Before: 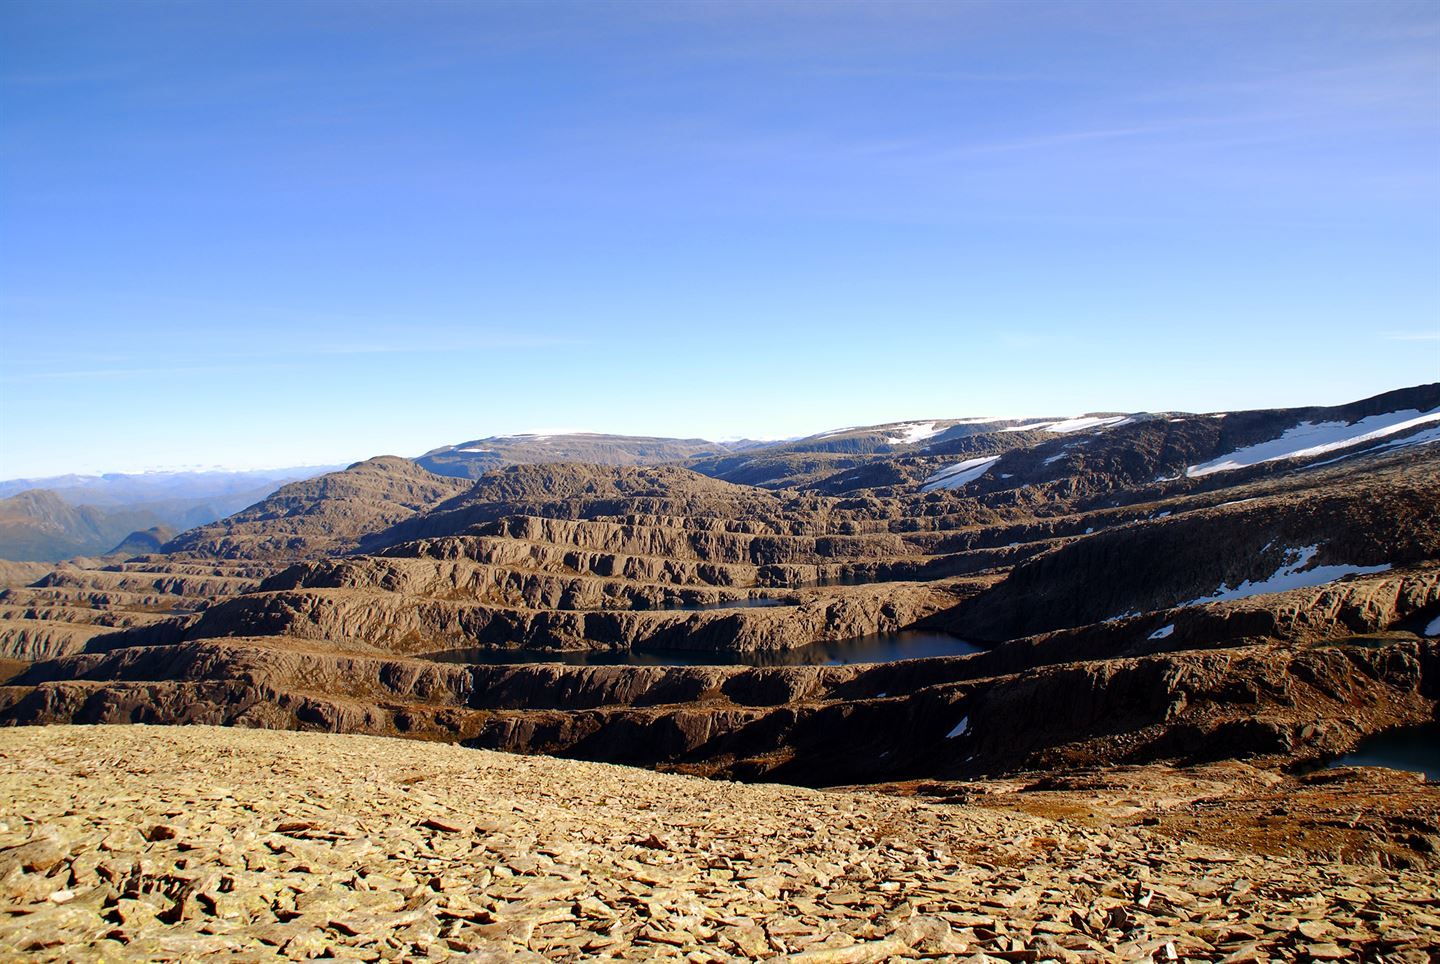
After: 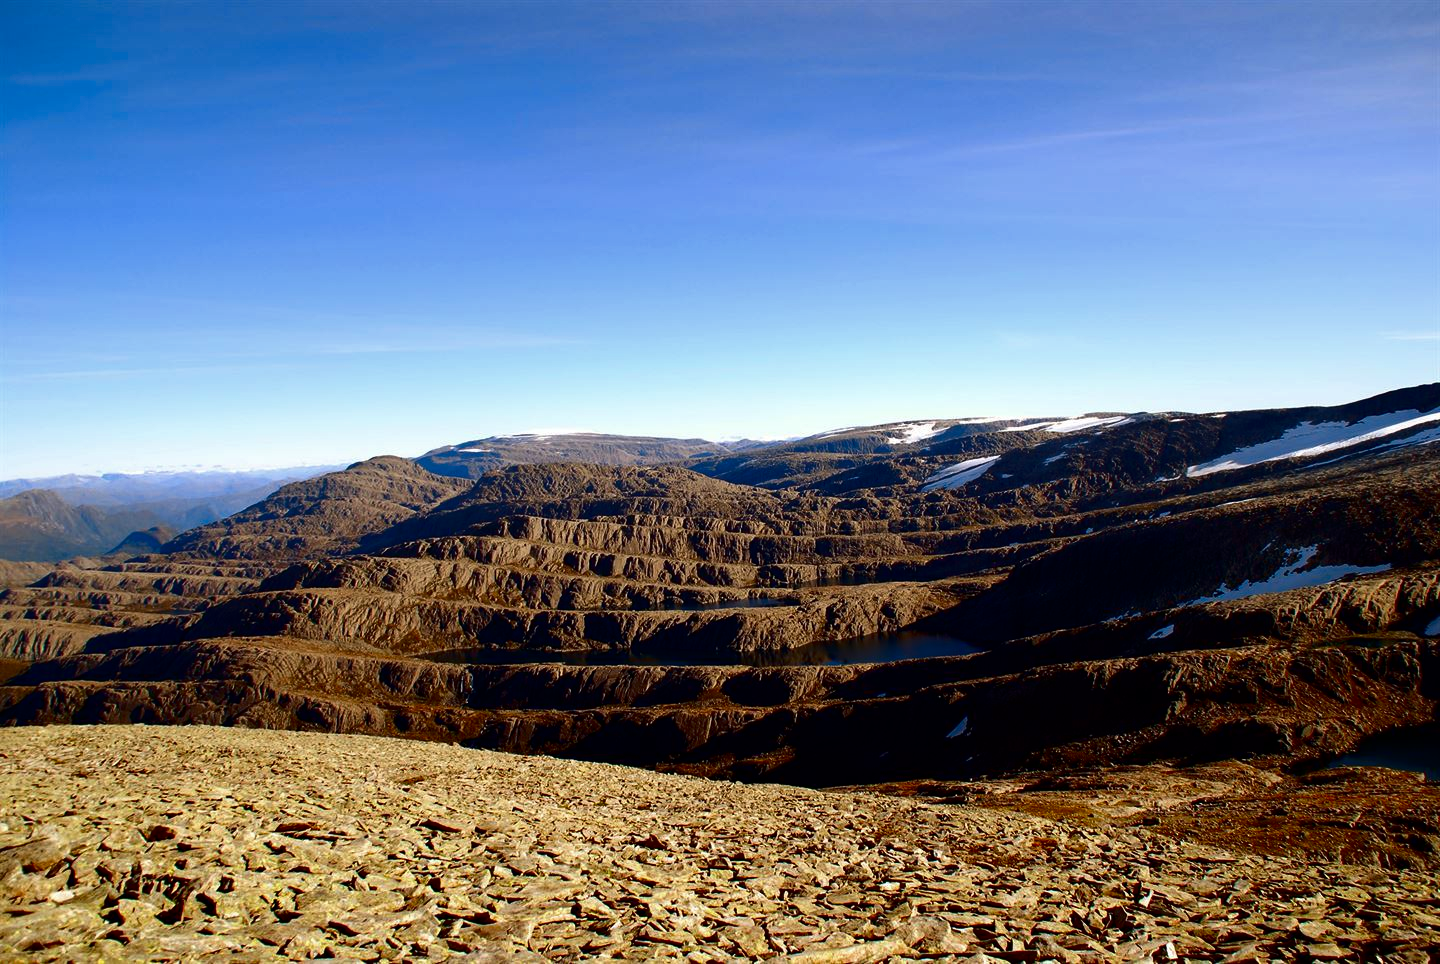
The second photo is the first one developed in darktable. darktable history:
contrast brightness saturation: contrast 0.1, brightness -0.26, saturation 0.14
